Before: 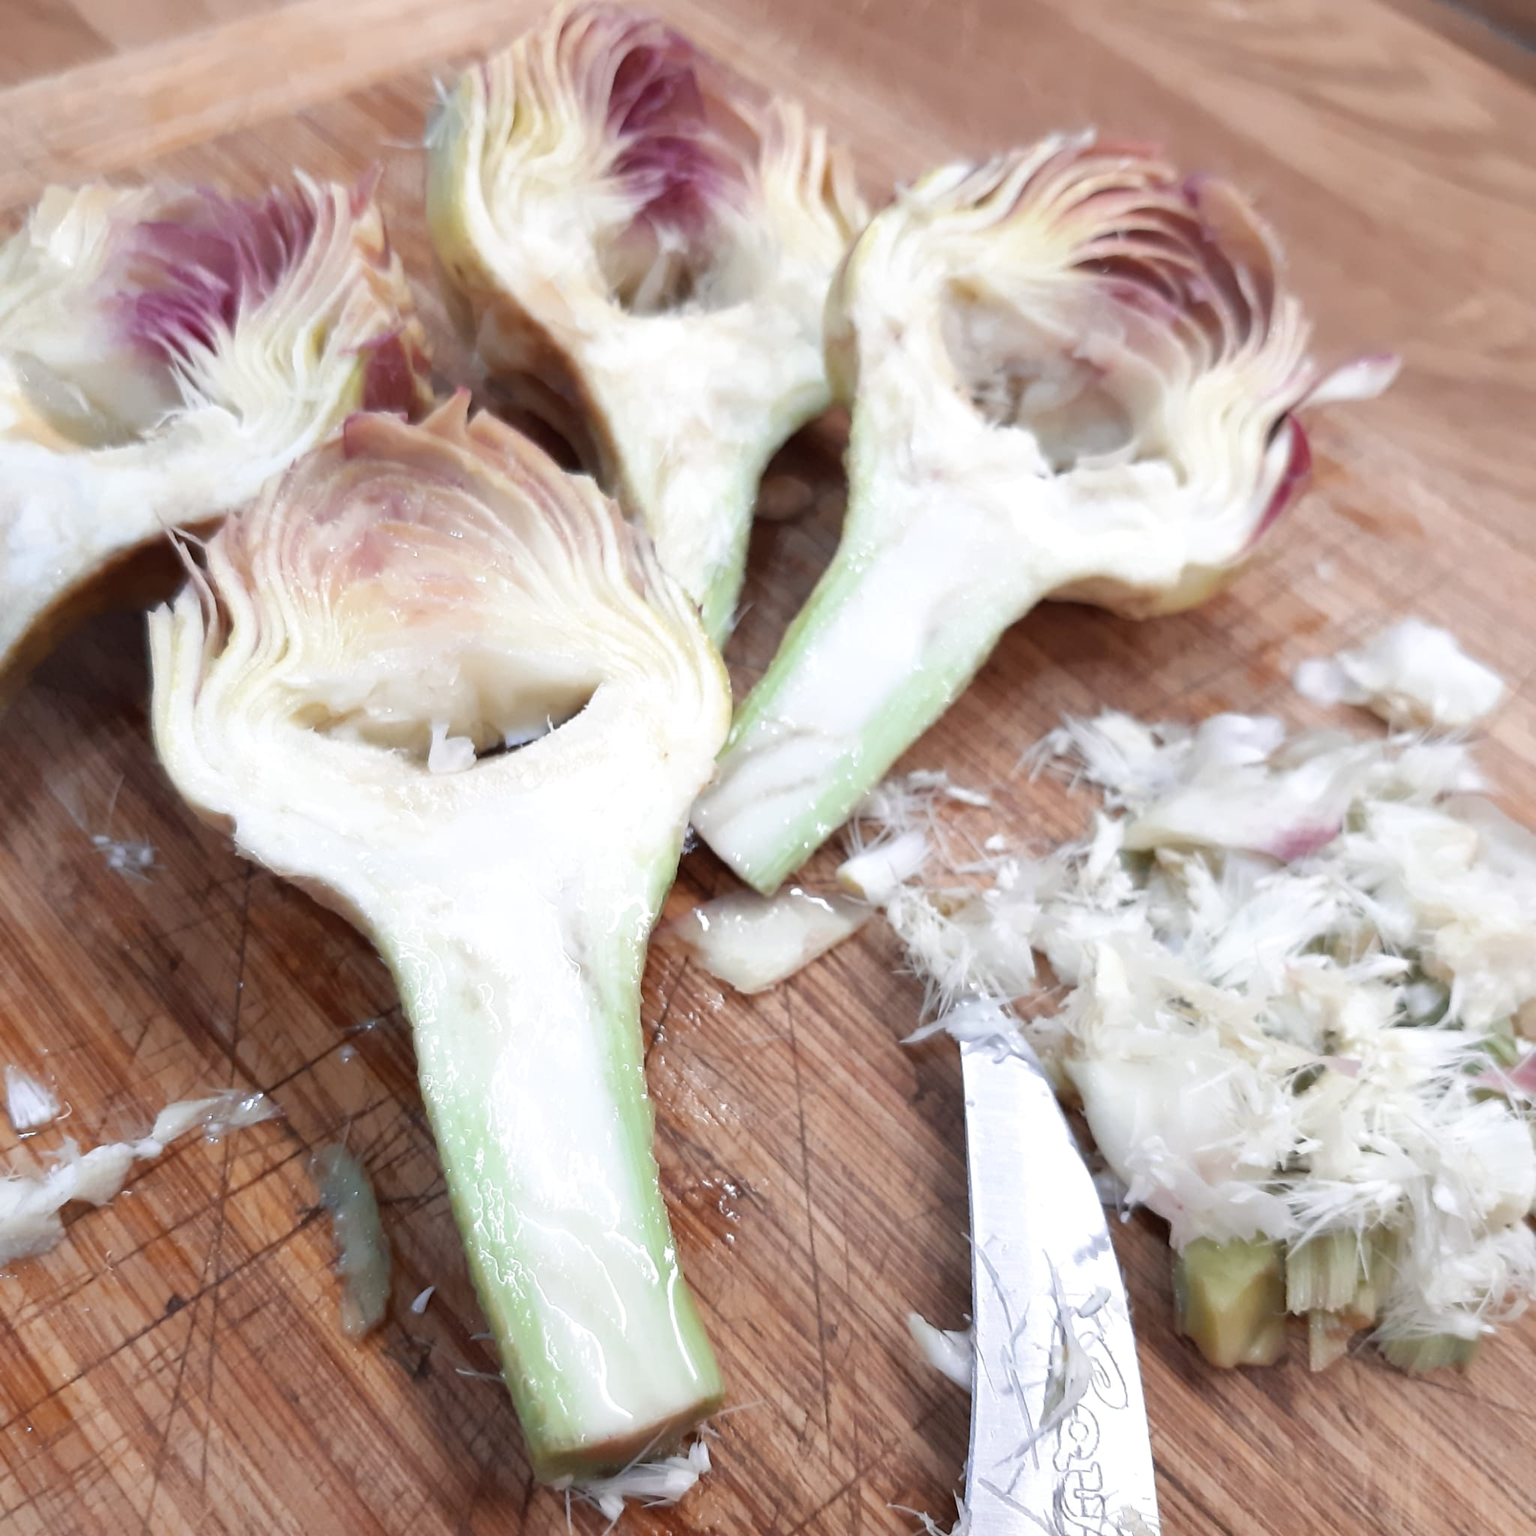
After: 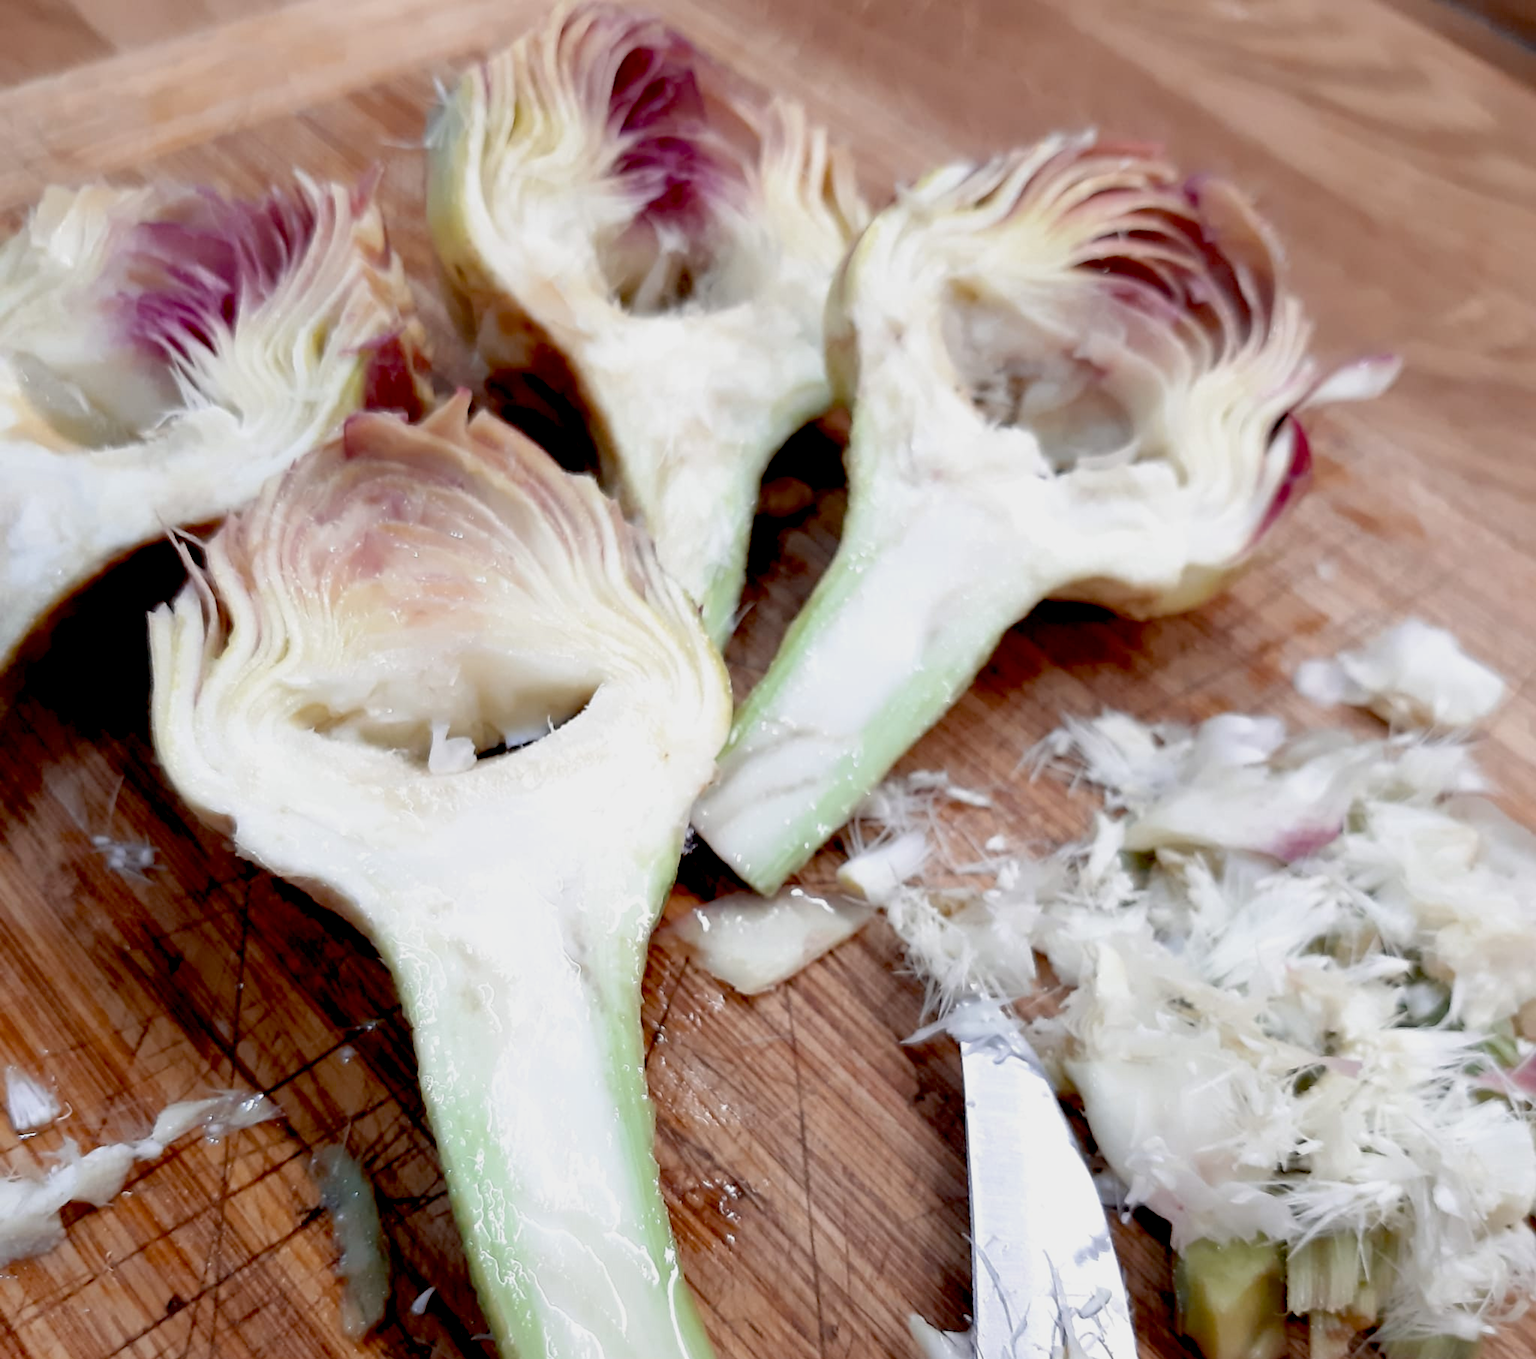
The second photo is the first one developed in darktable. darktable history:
exposure: black level correction 0.046, exposure -0.228 EV, compensate highlight preservation false
crop and rotate: top 0%, bottom 11.49%
